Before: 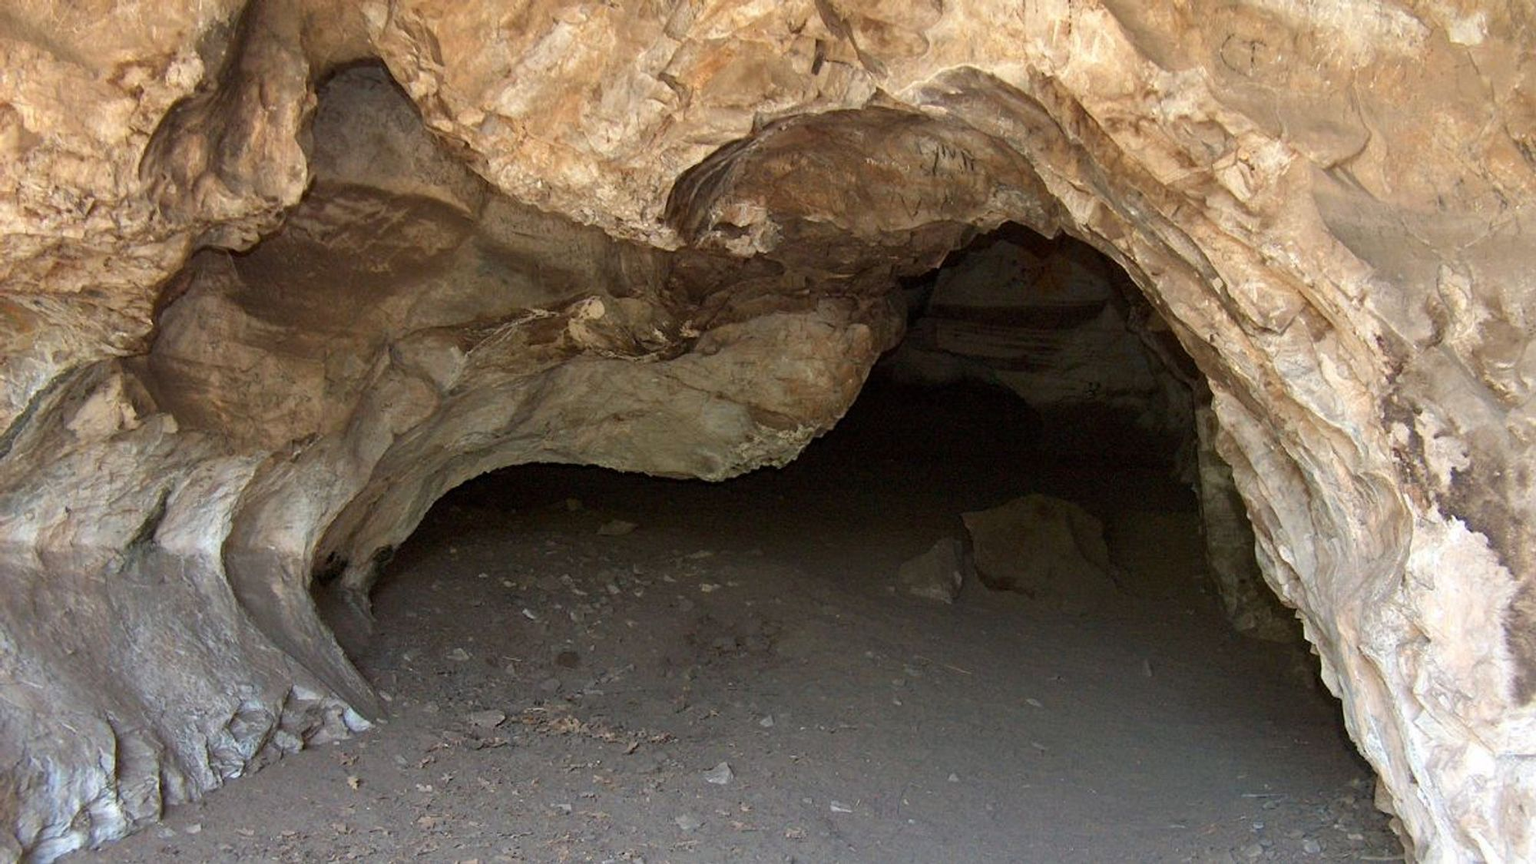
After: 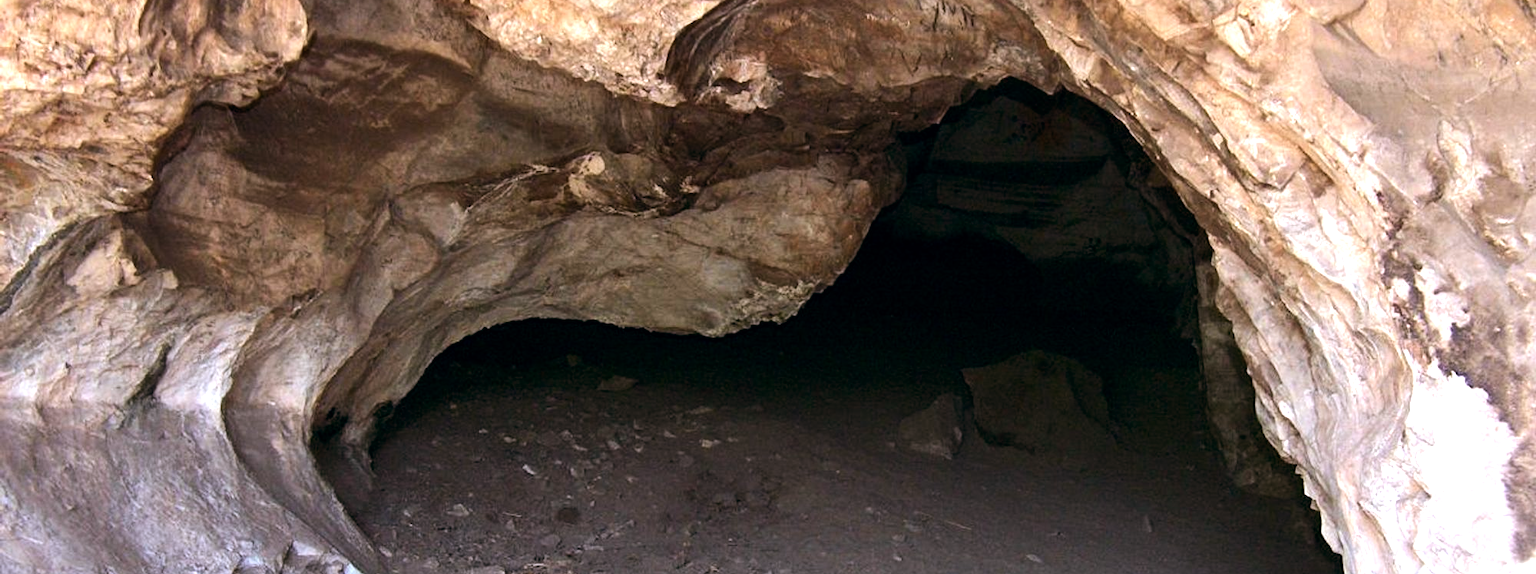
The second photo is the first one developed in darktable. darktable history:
crop: top 16.727%, bottom 16.727%
color balance: lift [0.998, 0.998, 1.001, 1.002], gamma [0.995, 1.025, 0.992, 0.975], gain [0.995, 1.02, 0.997, 0.98]
white balance: red 1.004, blue 1.096
tone equalizer: -8 EV -0.75 EV, -7 EV -0.7 EV, -6 EV -0.6 EV, -5 EV -0.4 EV, -3 EV 0.4 EV, -2 EV 0.6 EV, -1 EV 0.7 EV, +0 EV 0.75 EV, edges refinement/feathering 500, mask exposure compensation -1.57 EV, preserve details no
